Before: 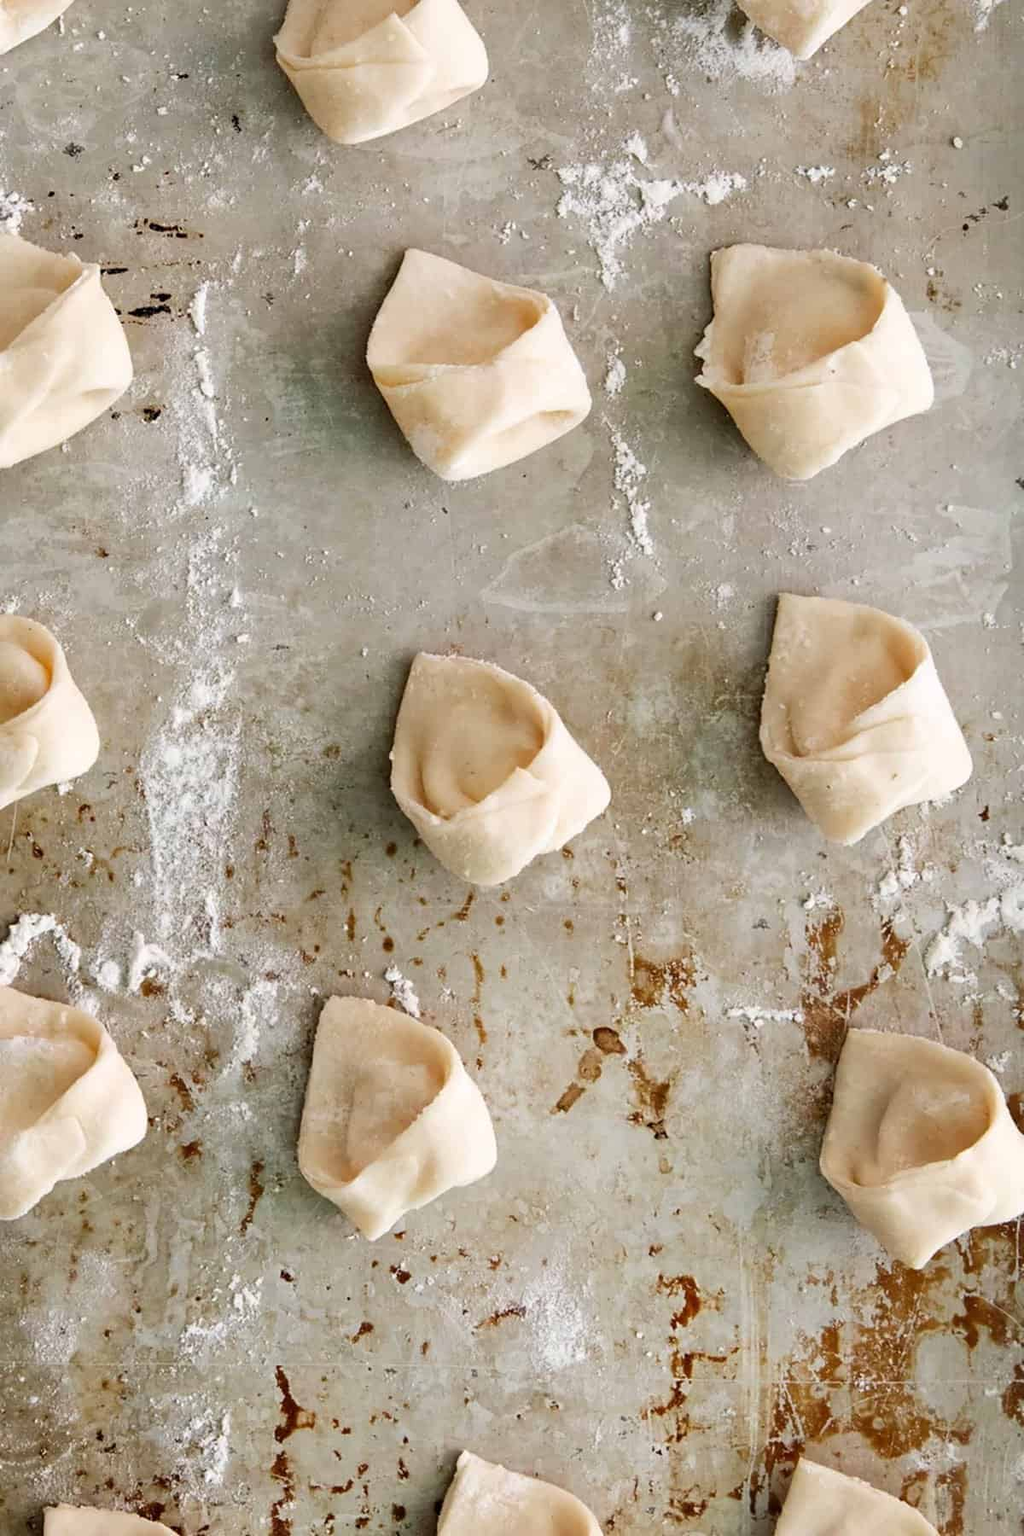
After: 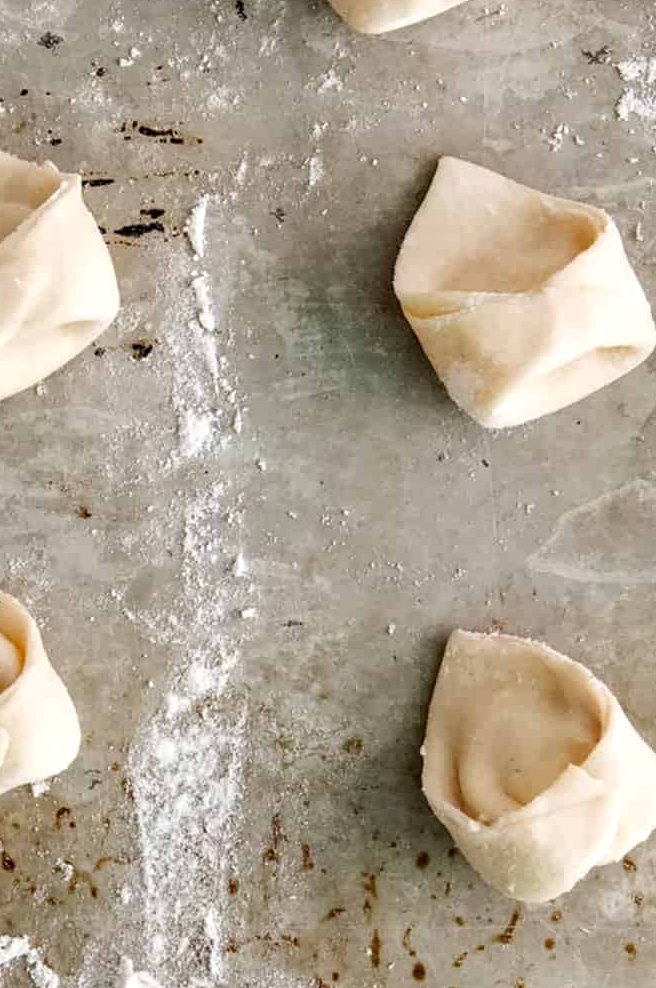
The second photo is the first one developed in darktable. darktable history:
local contrast: on, module defaults
crop and rotate: left 3.047%, top 7.509%, right 42.236%, bottom 37.598%
